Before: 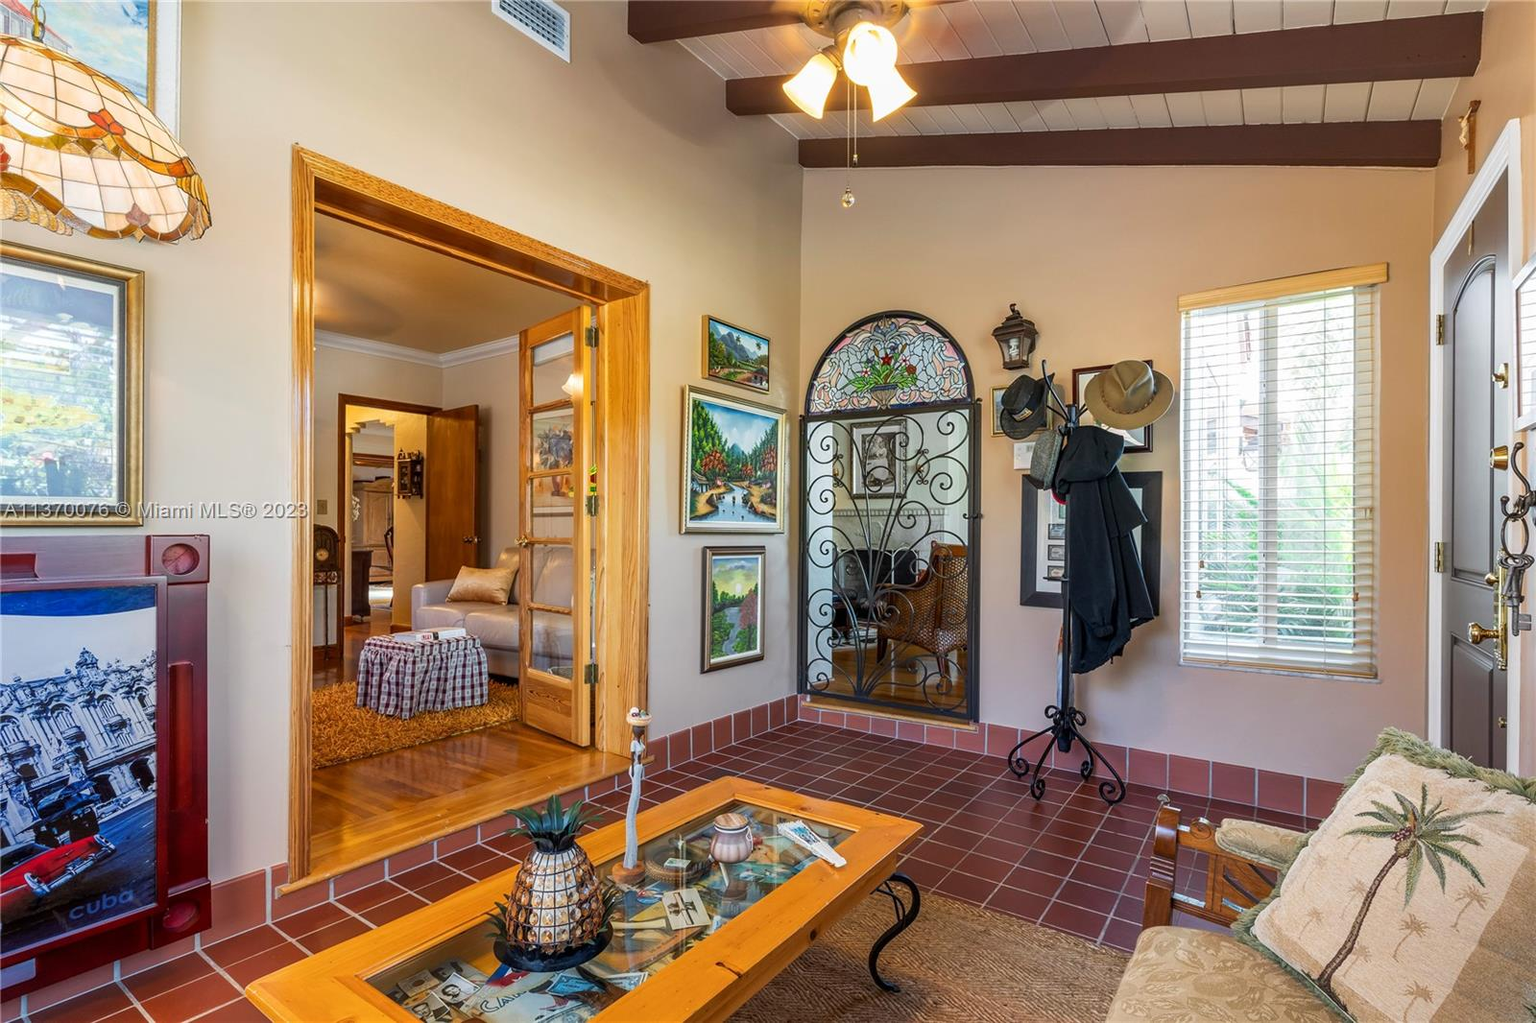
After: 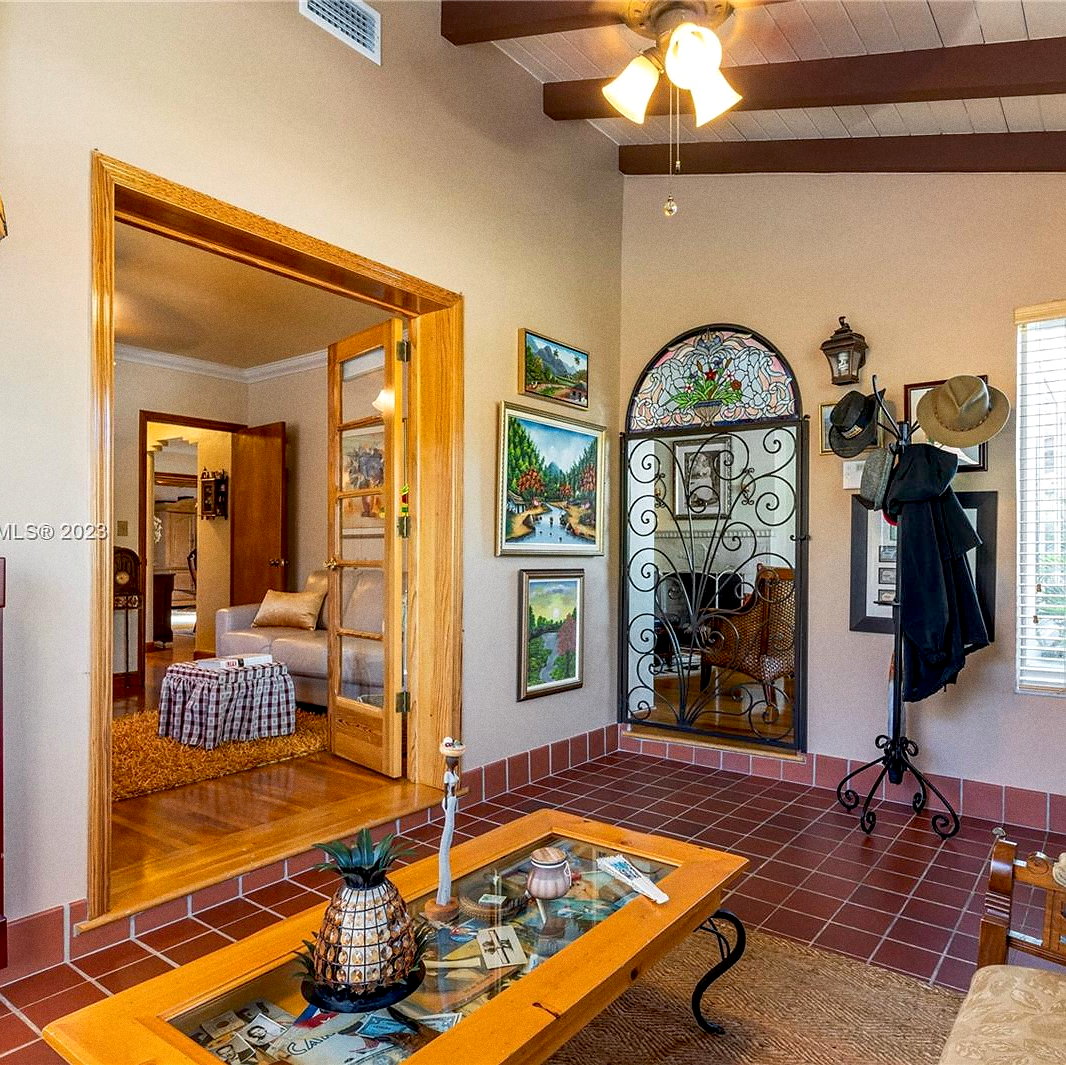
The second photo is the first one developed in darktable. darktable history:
crop and rotate: left 13.409%, right 19.924%
sharpen: radius 1, threshold 1
exposure: black level correction 0.009, exposure 0.119 EV, compensate highlight preservation false
grain: coarseness 0.09 ISO
